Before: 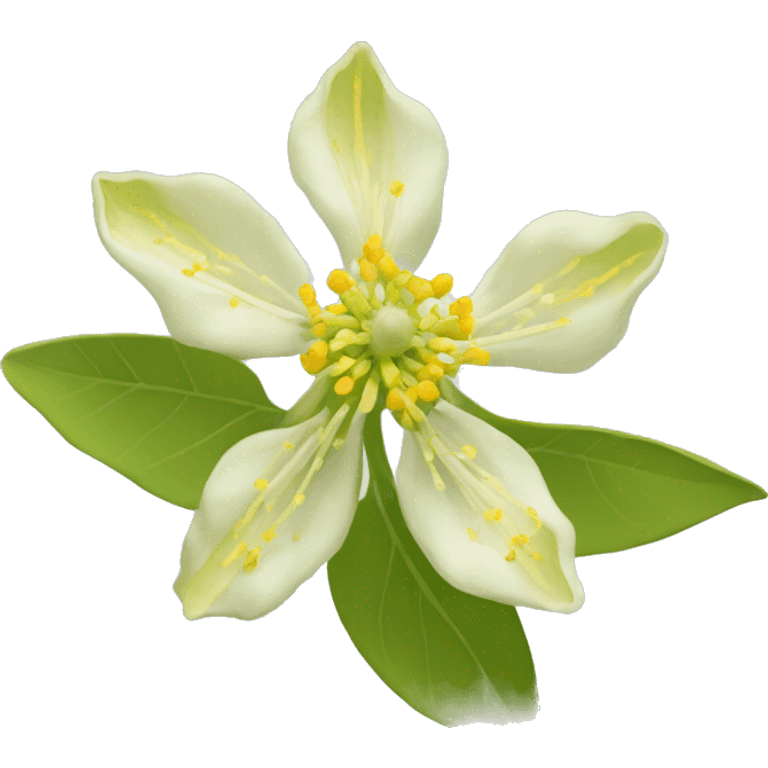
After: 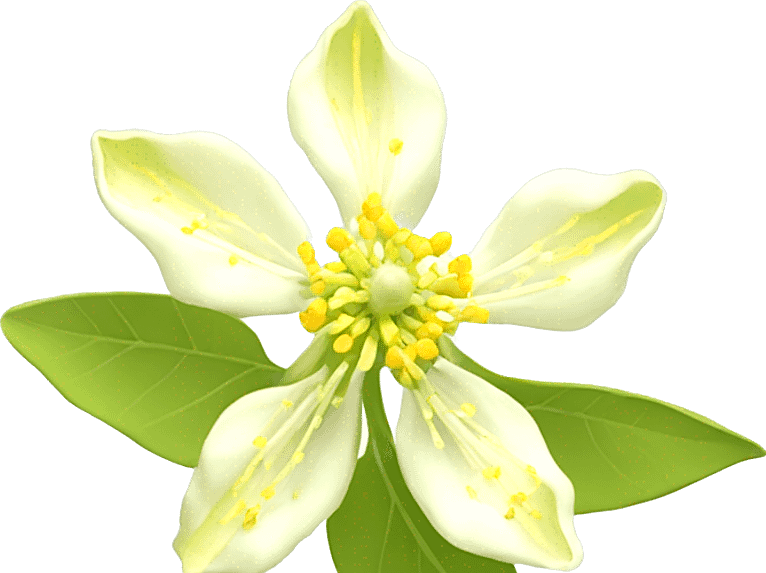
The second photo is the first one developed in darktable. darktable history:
crop: left 0.244%, top 5.51%, bottom 19.869%
exposure: black level correction 0.001, exposure 0.498 EV, compensate highlight preservation false
sharpen: on, module defaults
